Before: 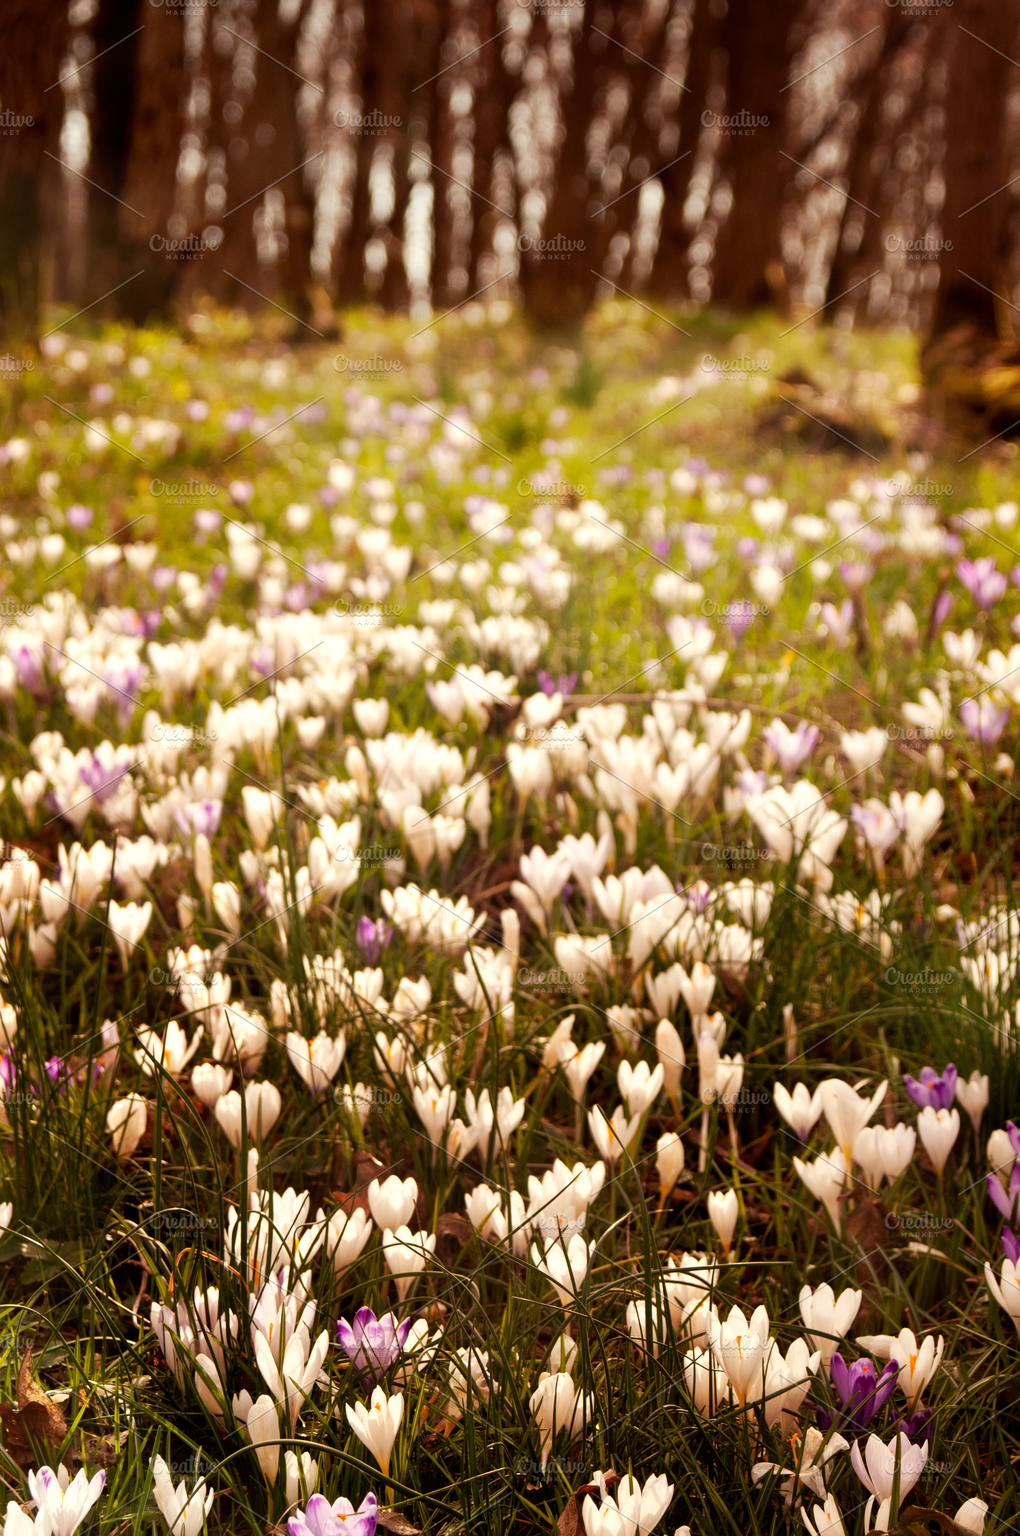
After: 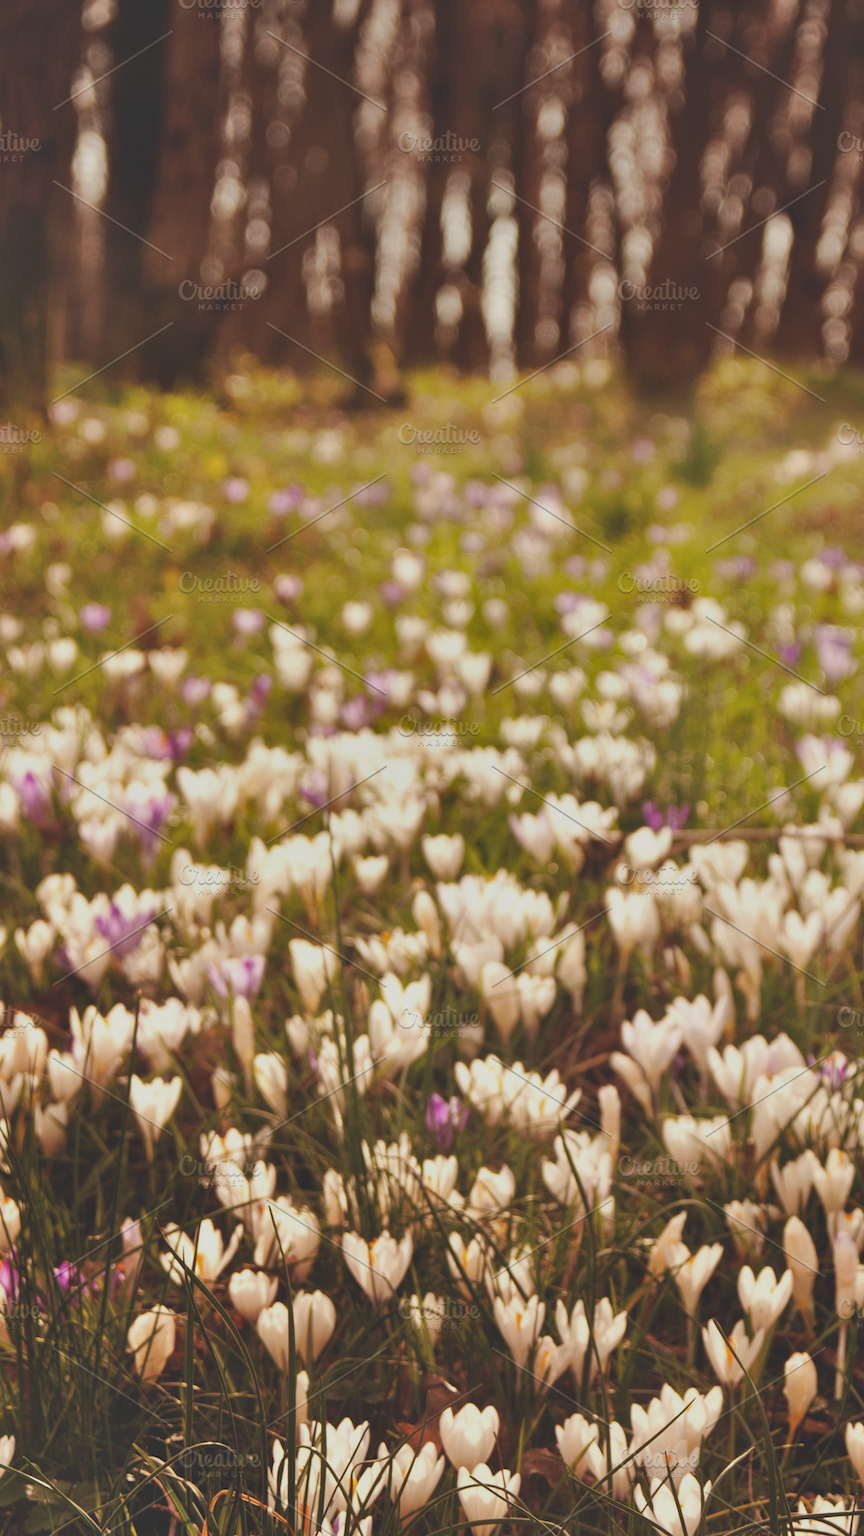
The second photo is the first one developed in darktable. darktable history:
haze removal: adaptive false
exposure: black level correction -0.035, exposure -0.494 EV, compensate highlight preservation false
shadows and highlights: radius 106.74, shadows 45.65, highlights -67.29, low approximation 0.01, soften with gaussian
crop: right 28.956%, bottom 16.233%
